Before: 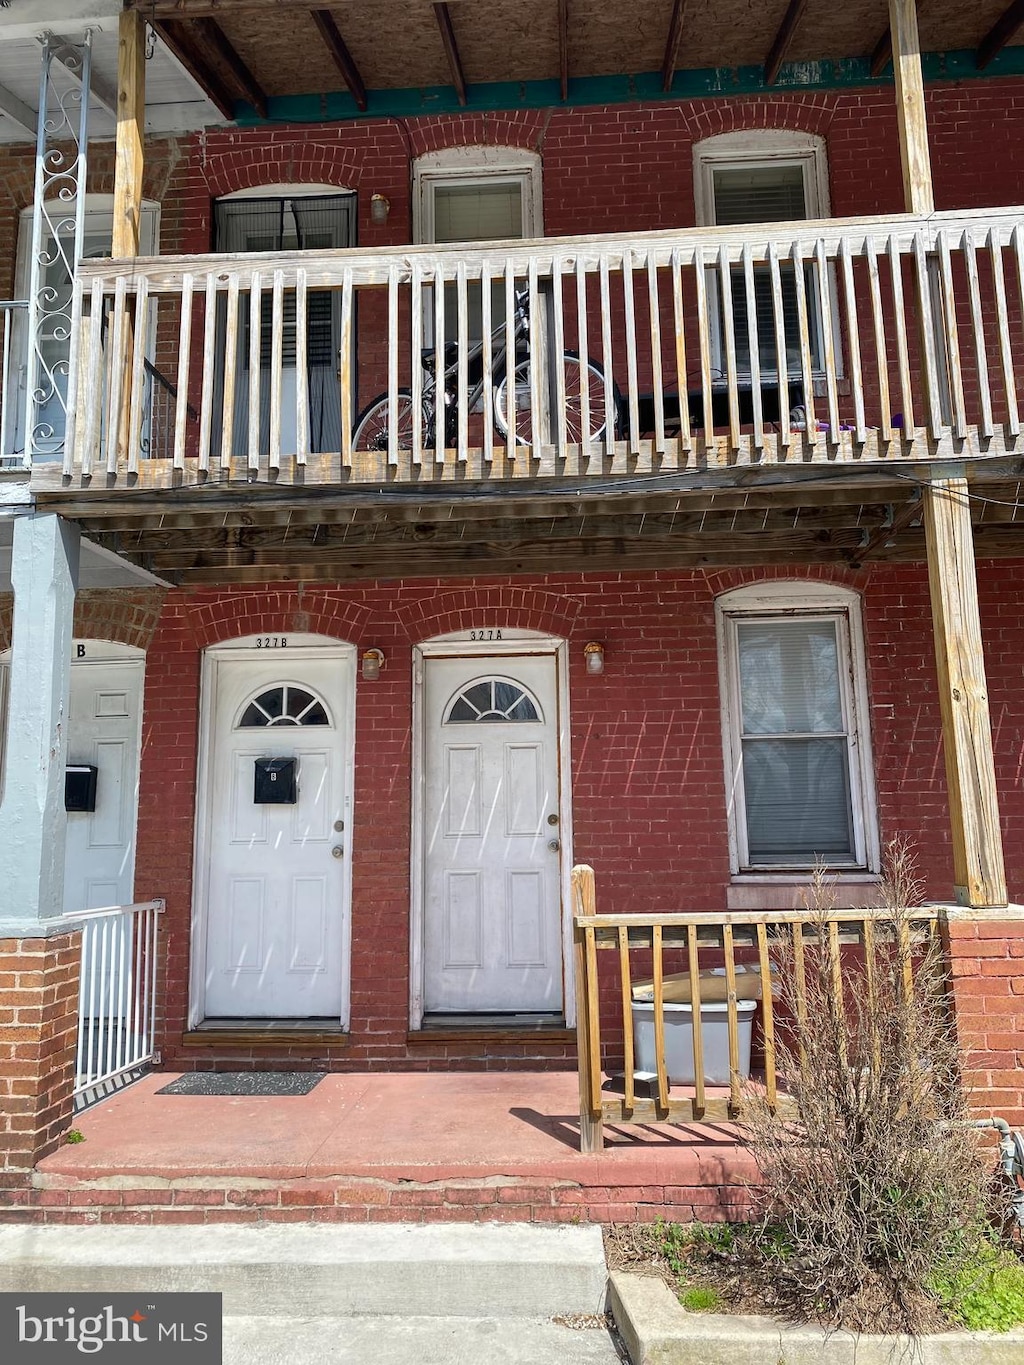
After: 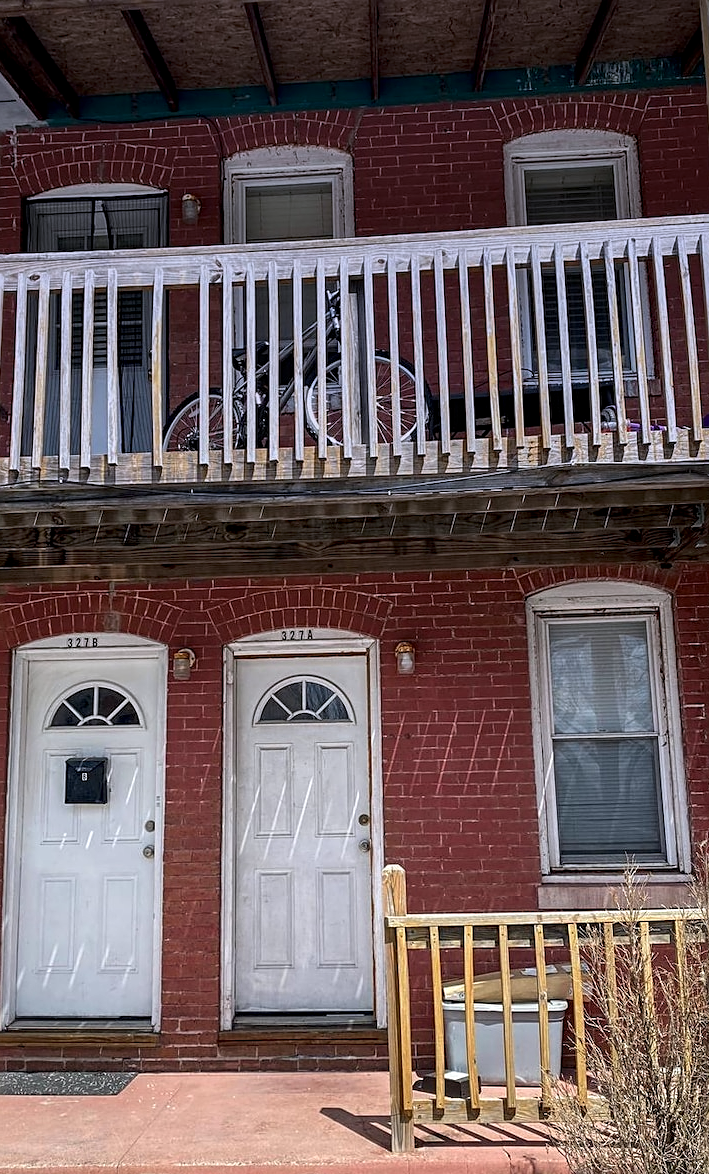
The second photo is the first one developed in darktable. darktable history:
sharpen: on, module defaults
crop: left 18.479%, right 12.2%, bottom 13.971%
local contrast: shadows 94%
graduated density: hue 238.83°, saturation 50%
